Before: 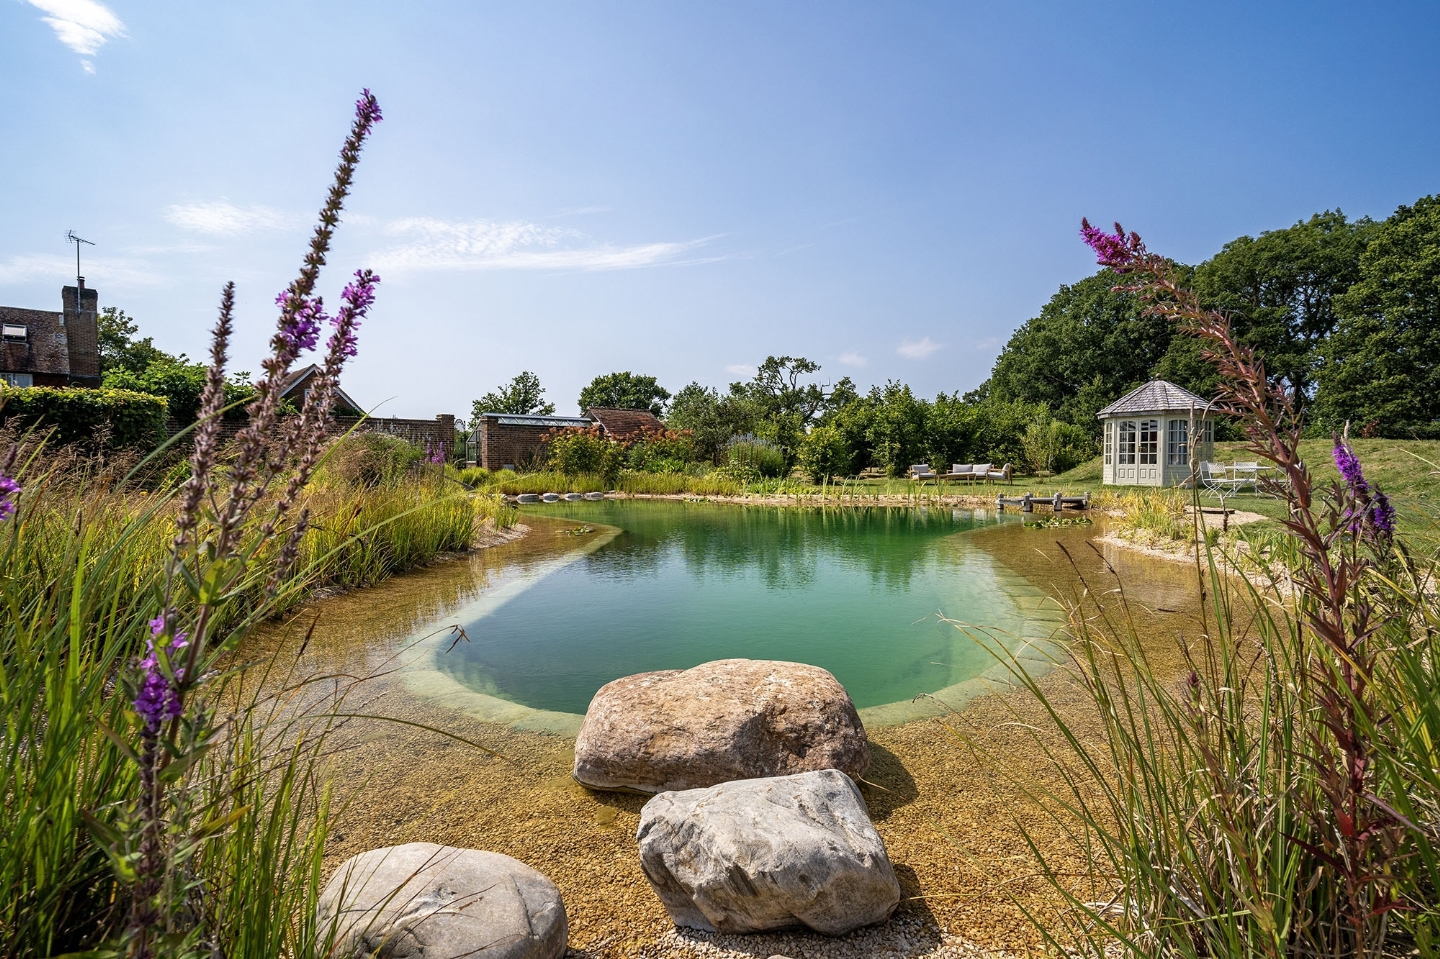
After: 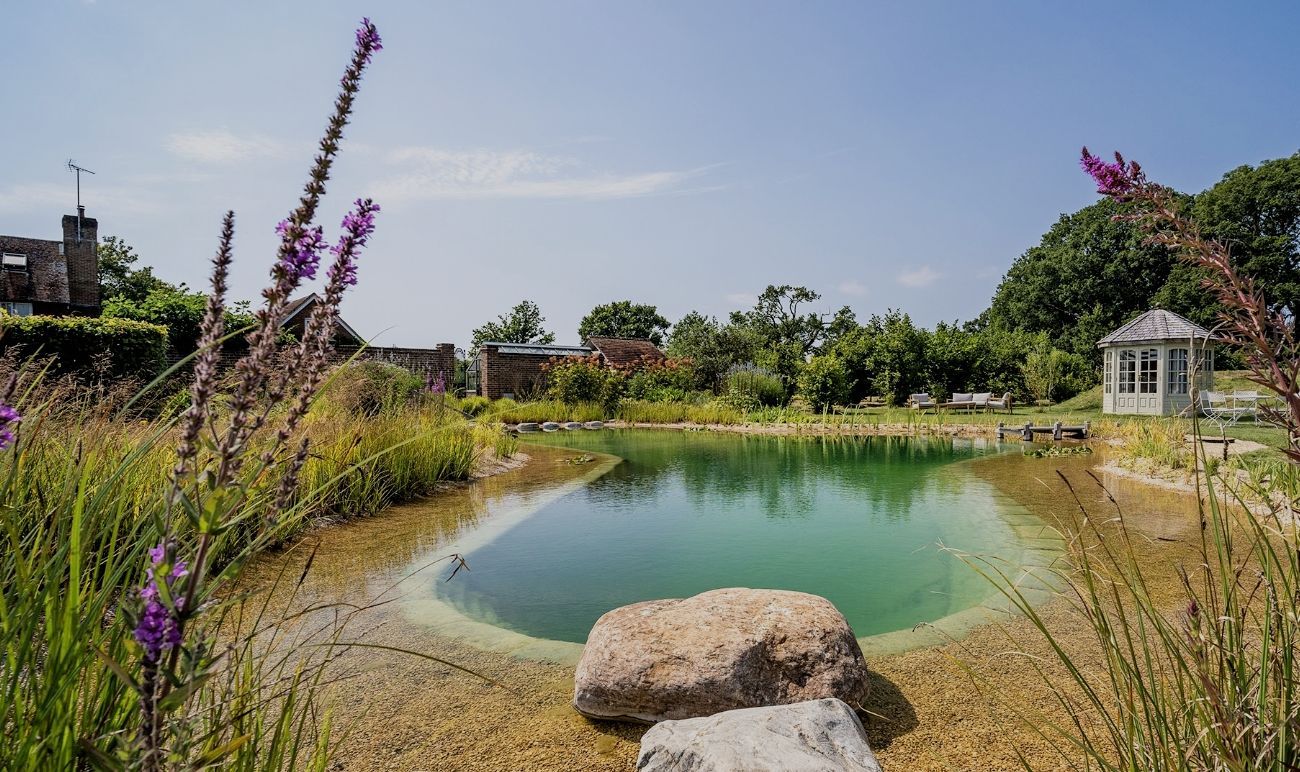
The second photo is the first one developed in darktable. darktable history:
filmic rgb: black relative exposure -7.65 EV, white relative exposure 4.56 EV, hardness 3.61
crop: top 7.49%, right 9.717%, bottom 11.943%
